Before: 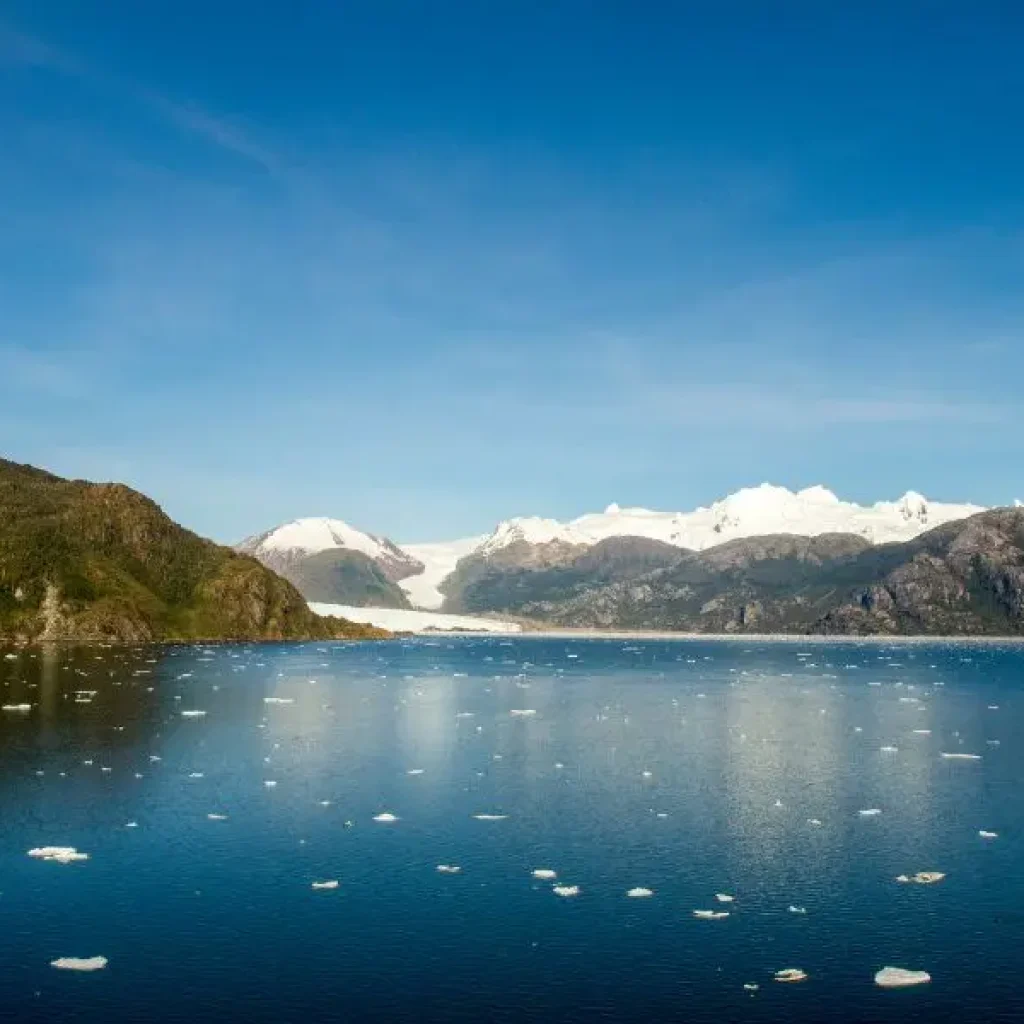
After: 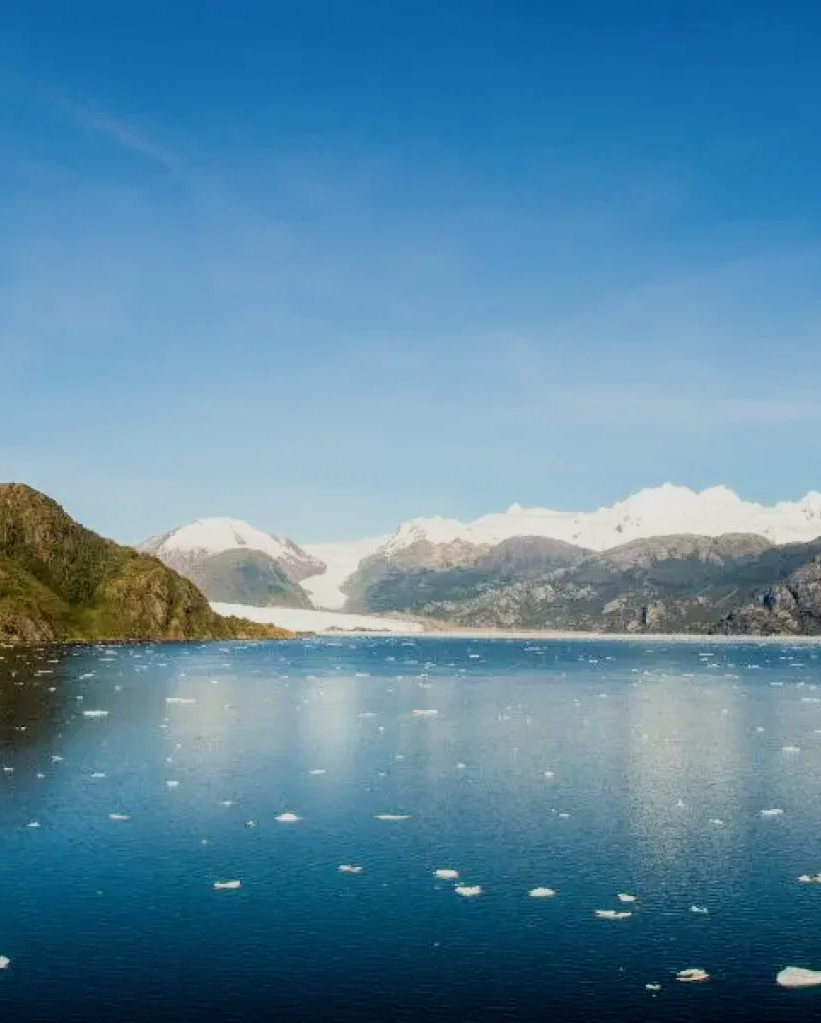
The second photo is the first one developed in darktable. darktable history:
filmic rgb: black relative exposure -16 EV, white relative exposure 4.96 EV, hardness 6.19
crop and rotate: left 9.605%, right 10.149%
tone equalizer: -8 EV -0.399 EV, -7 EV -0.398 EV, -6 EV -0.348 EV, -5 EV -0.232 EV, -3 EV 0.246 EV, -2 EV 0.316 EV, -1 EV 0.414 EV, +0 EV 0.411 EV
